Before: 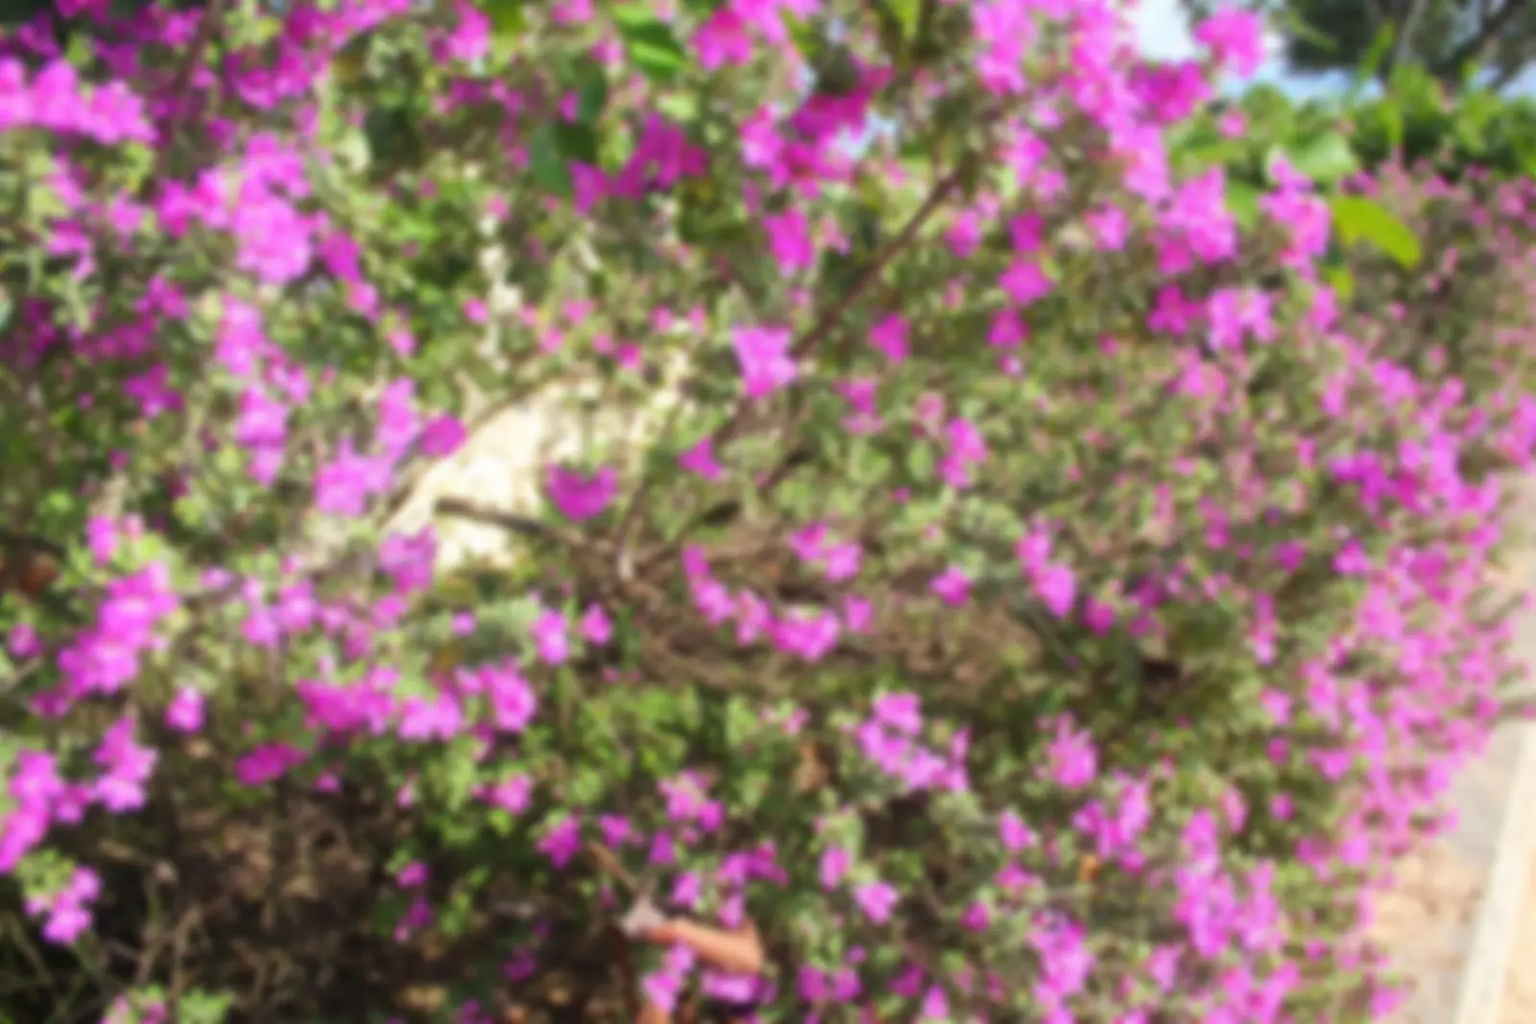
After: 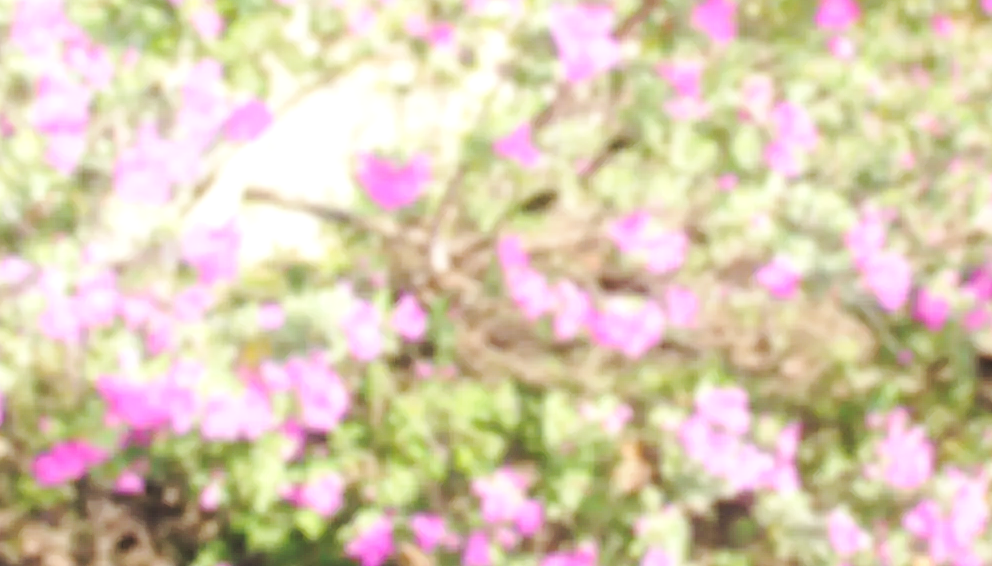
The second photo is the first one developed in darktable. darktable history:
exposure: black level correction 0, exposure 0.7 EV, compensate exposure bias true, compensate highlight preservation false
color balance rgb: global vibrance 10%
crop: left 13.312%, top 31.28%, right 24.627%, bottom 15.582%
rgb levels: levels [[0.01, 0.419, 0.839], [0, 0.5, 1], [0, 0.5, 1]]
base curve: curves: ch0 [(0, 0.007) (0.028, 0.063) (0.121, 0.311) (0.46, 0.743) (0.859, 0.957) (1, 1)], preserve colors none
